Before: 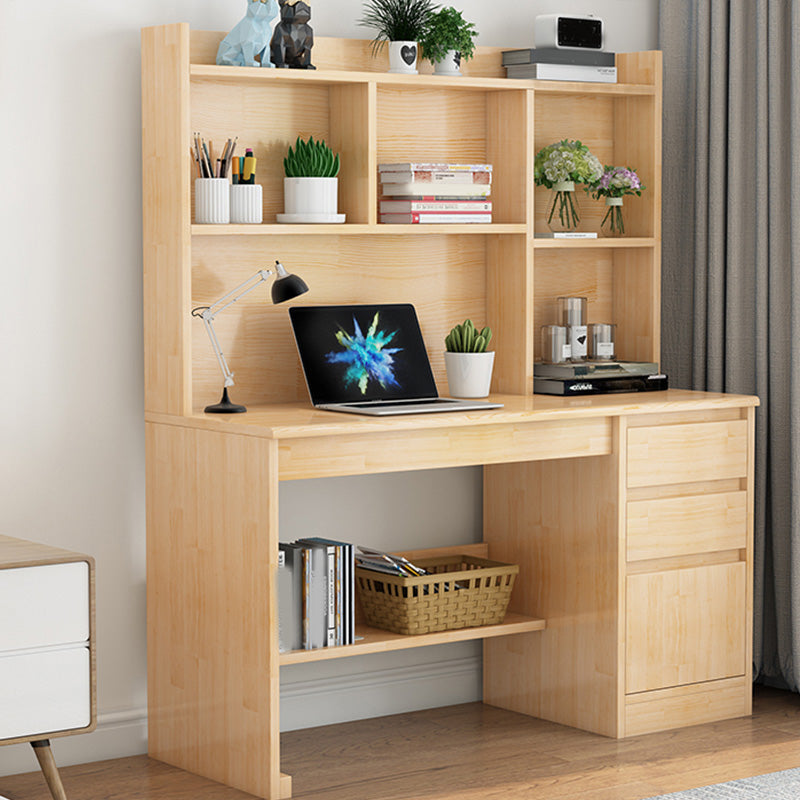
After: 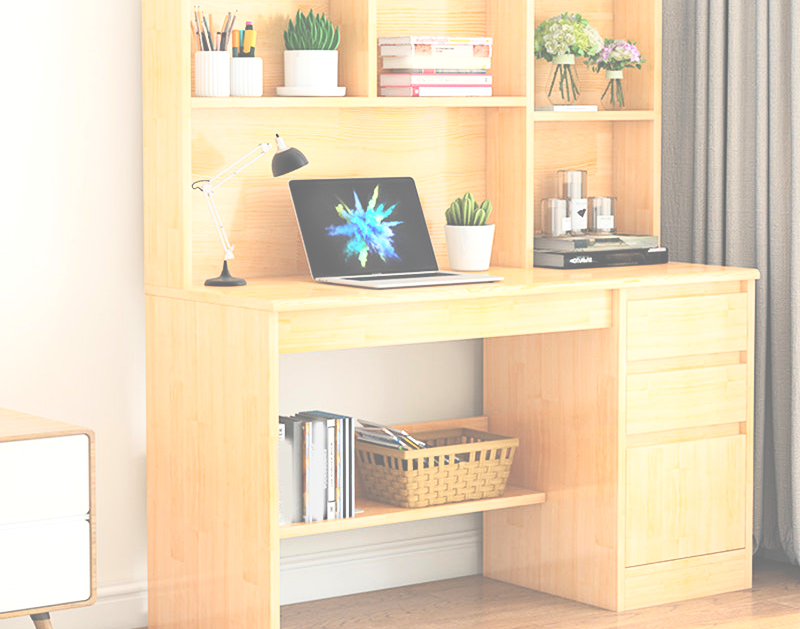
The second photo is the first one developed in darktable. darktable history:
exposure: black level correction -0.071, exposure 0.501 EV, compensate highlight preservation false
crop and rotate: top 15.937%, bottom 5.404%
base curve: curves: ch0 [(0, 0) (0.028, 0.03) (0.121, 0.232) (0.46, 0.748) (0.859, 0.968) (1, 1)]
haze removal: compatibility mode true, adaptive false
